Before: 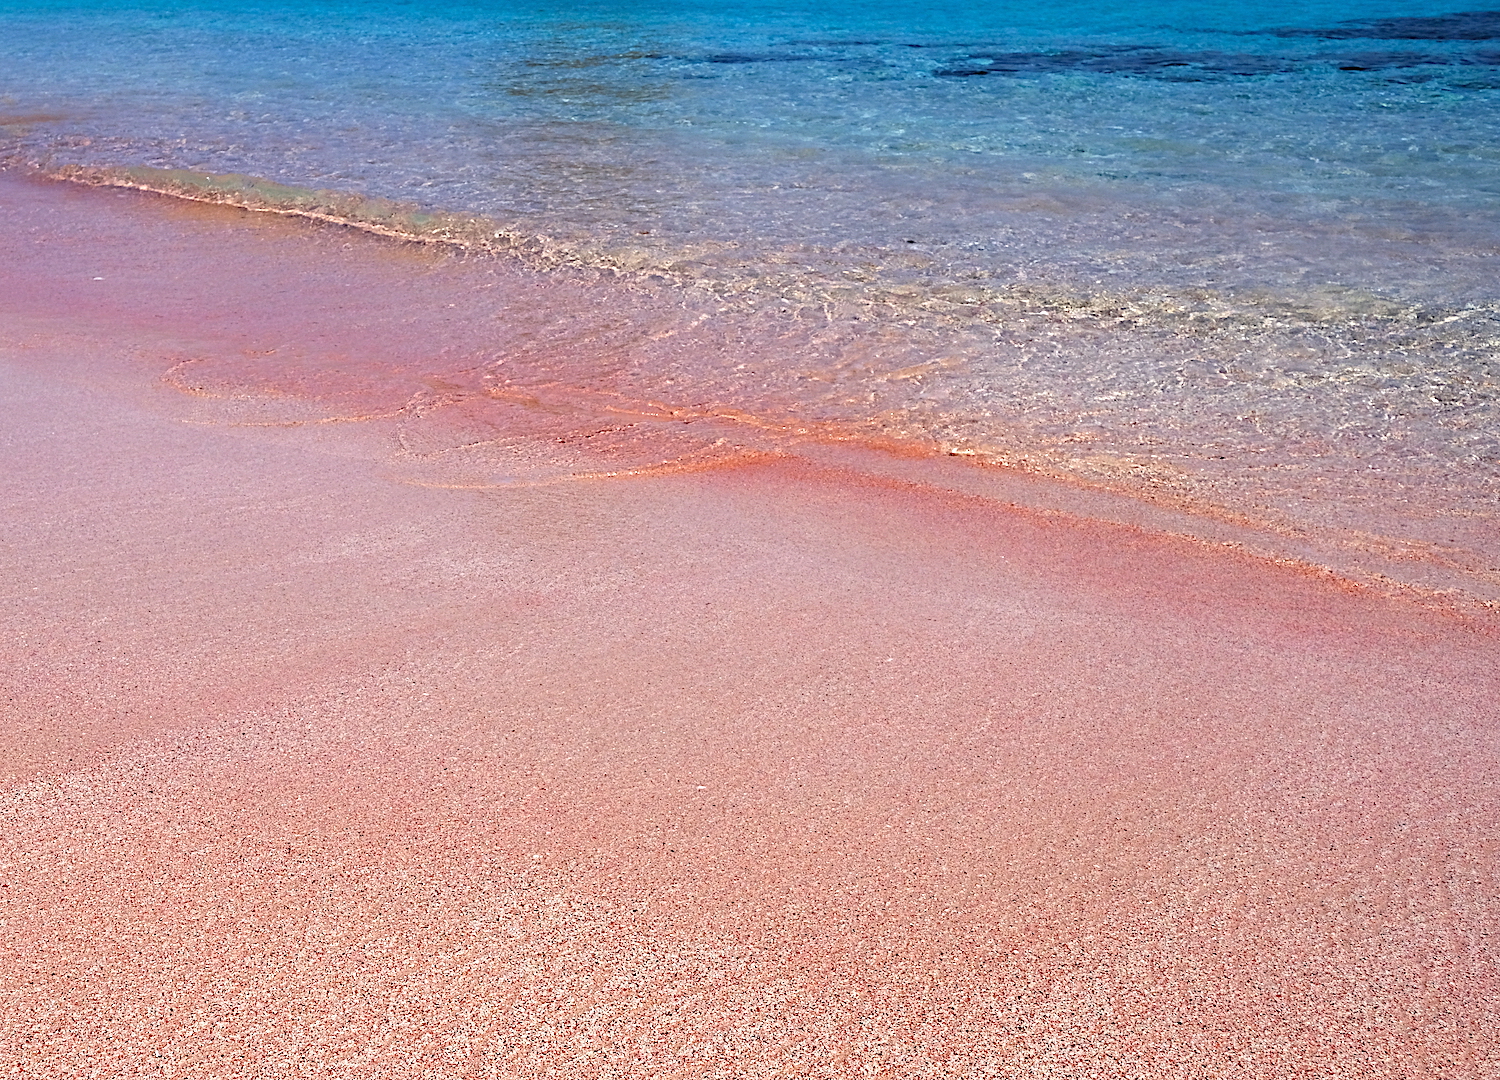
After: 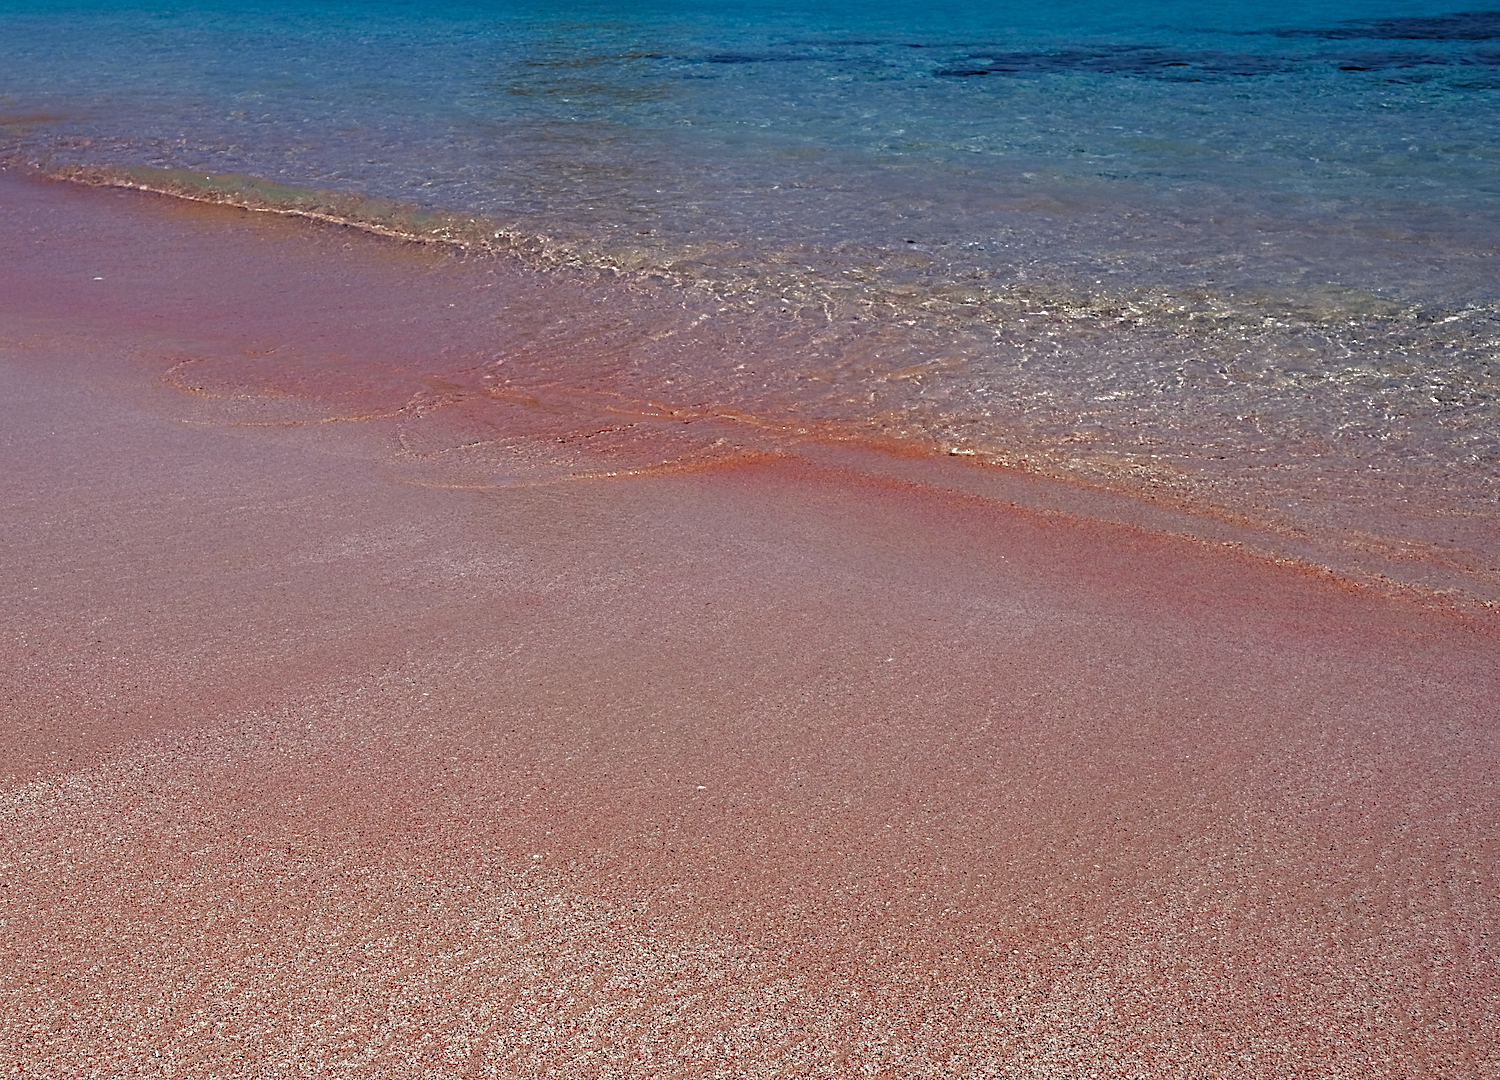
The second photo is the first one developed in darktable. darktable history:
base curve: curves: ch0 [(0, 0) (0.826, 0.587) (1, 1)], preserve colors average RGB
